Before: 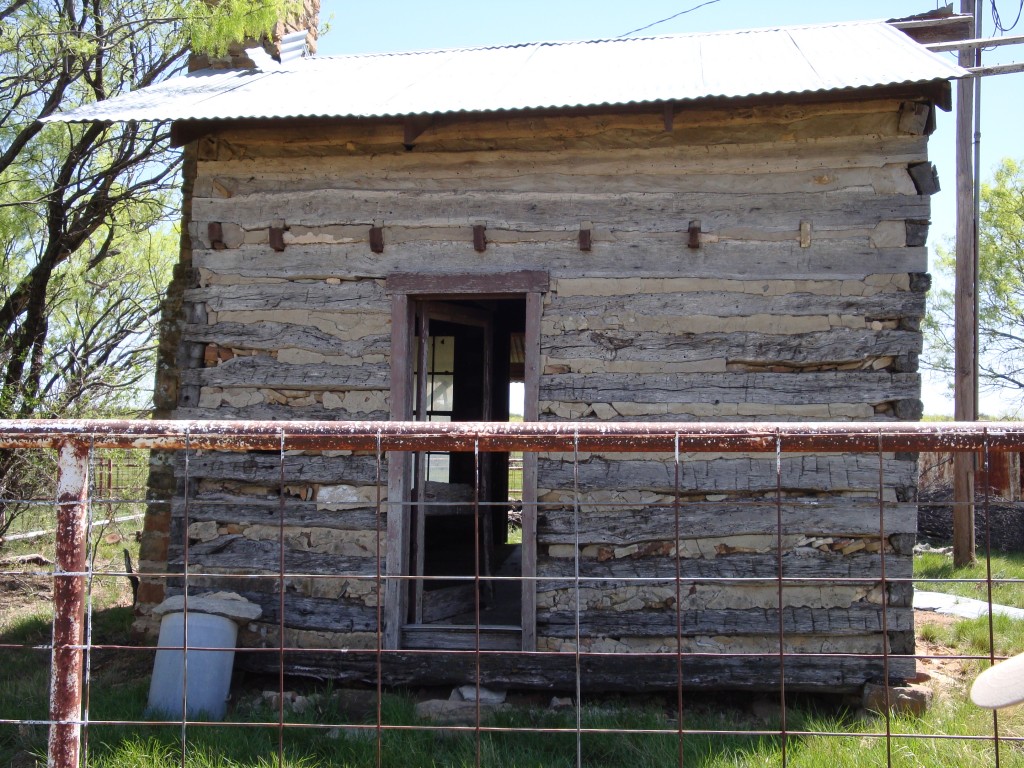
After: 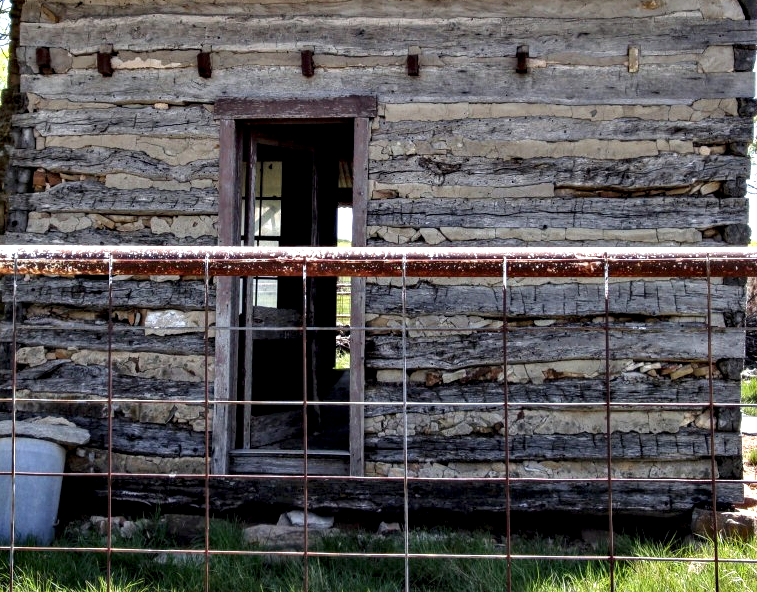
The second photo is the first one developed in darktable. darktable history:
contrast equalizer: octaves 7, y [[0.6 ×6], [0.55 ×6], [0 ×6], [0 ×6], [0 ×6]]
crop: left 16.871%, top 22.857%, right 9.116%
local contrast: detail 144%
